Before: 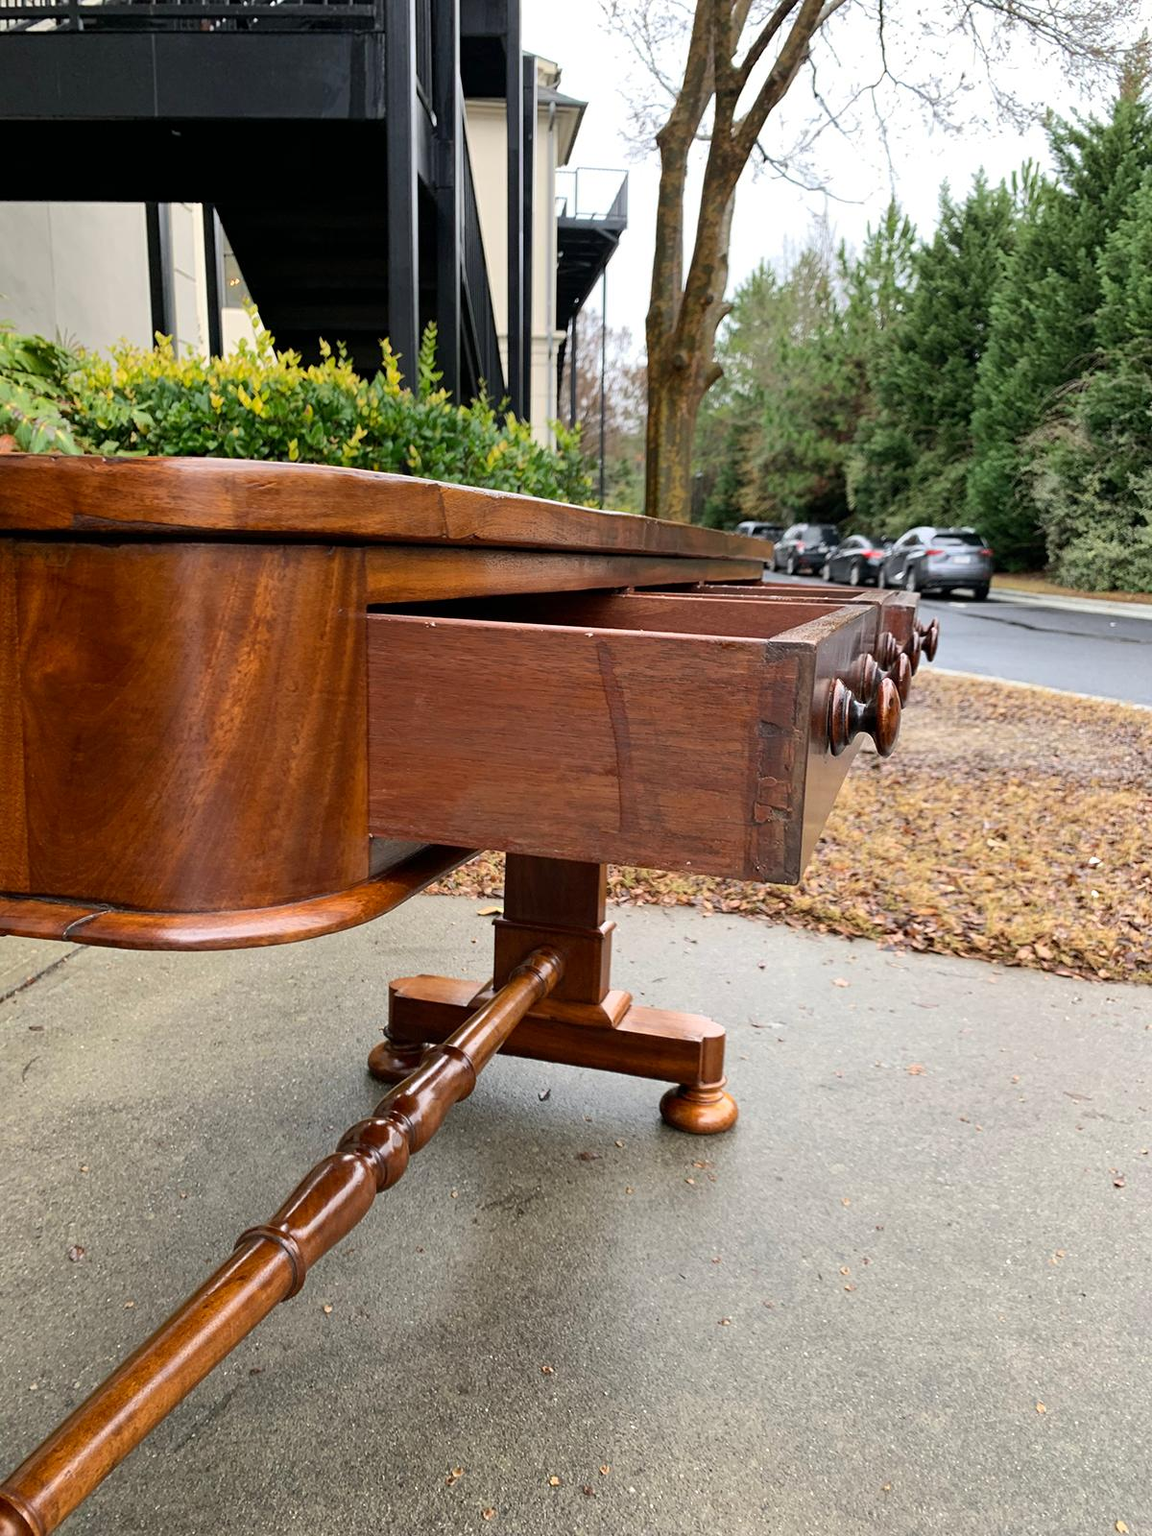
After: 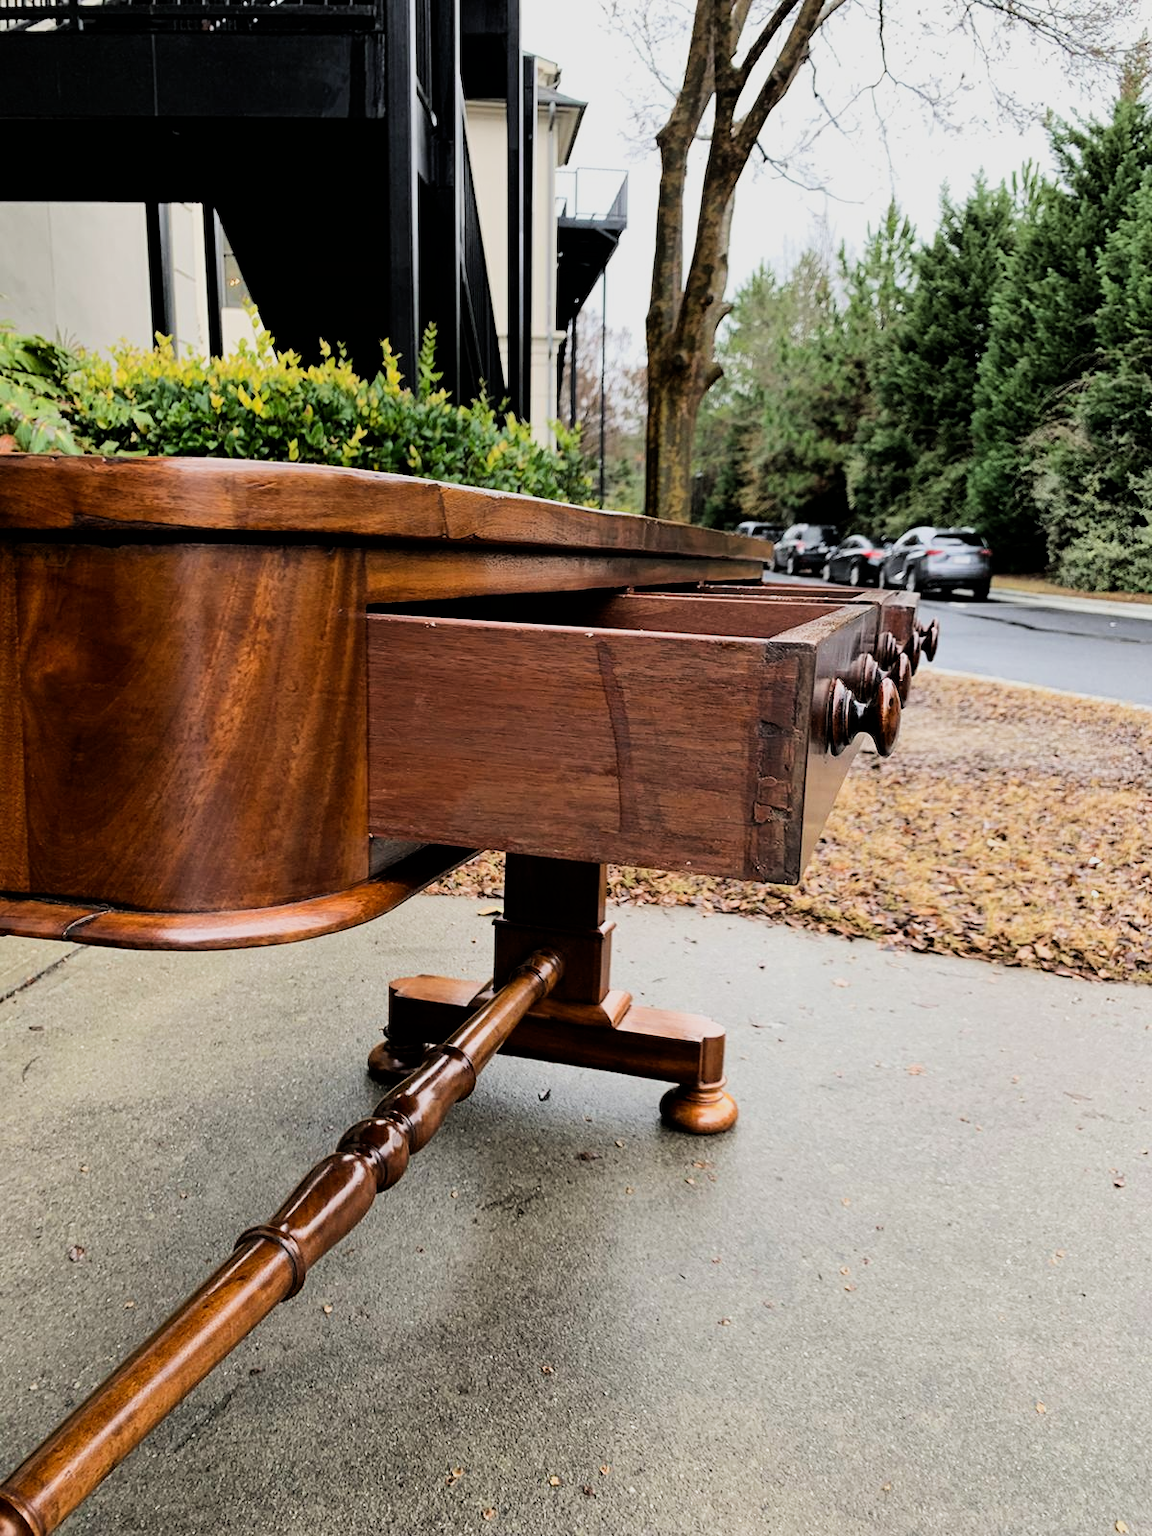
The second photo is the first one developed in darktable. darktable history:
filmic rgb: black relative exposure -5.05 EV, white relative exposure 3.98 EV, hardness 2.9, contrast 1.397, highlights saturation mix -30.46%, iterations of high-quality reconstruction 0
